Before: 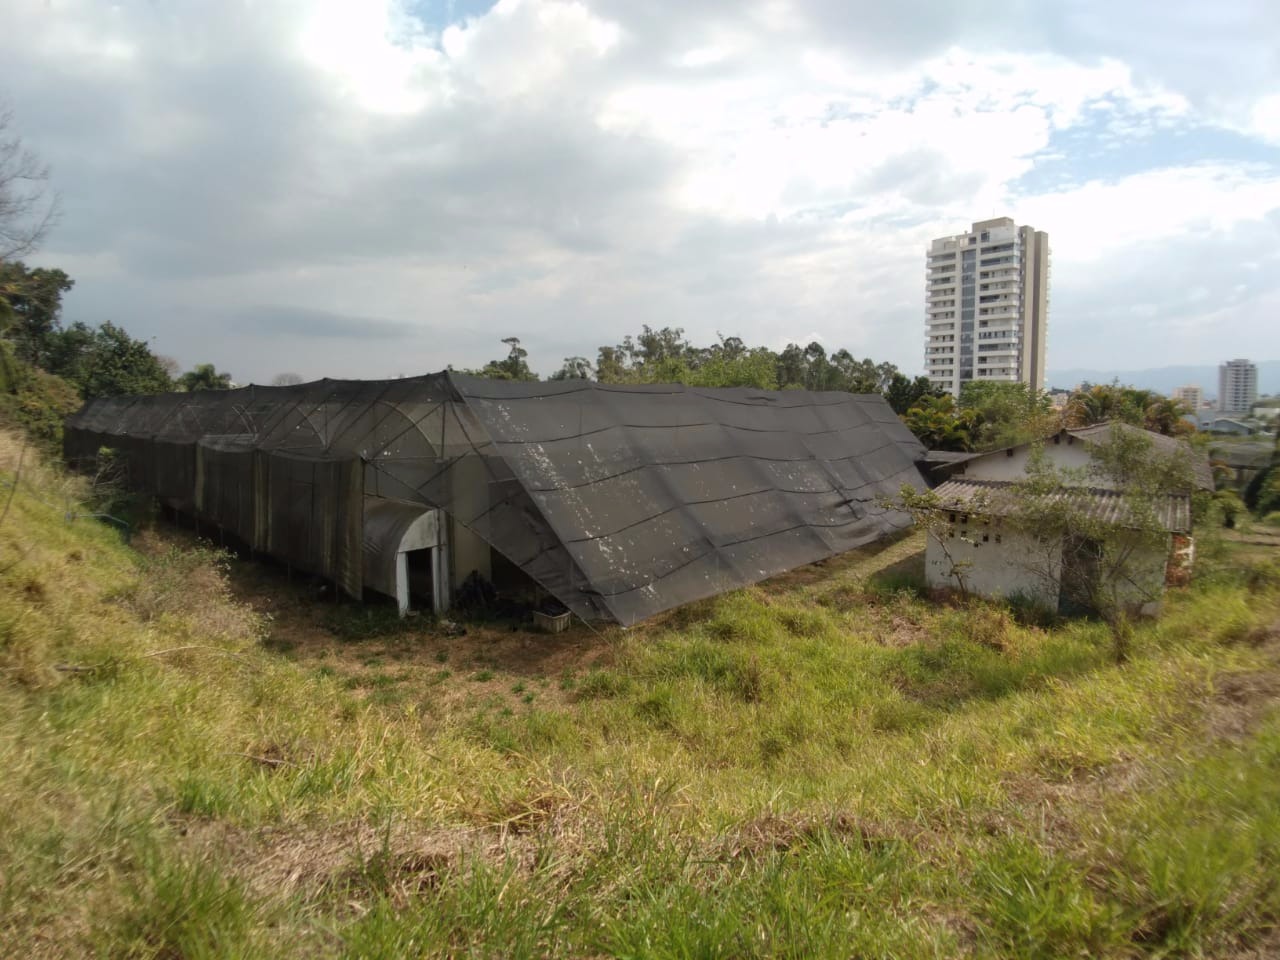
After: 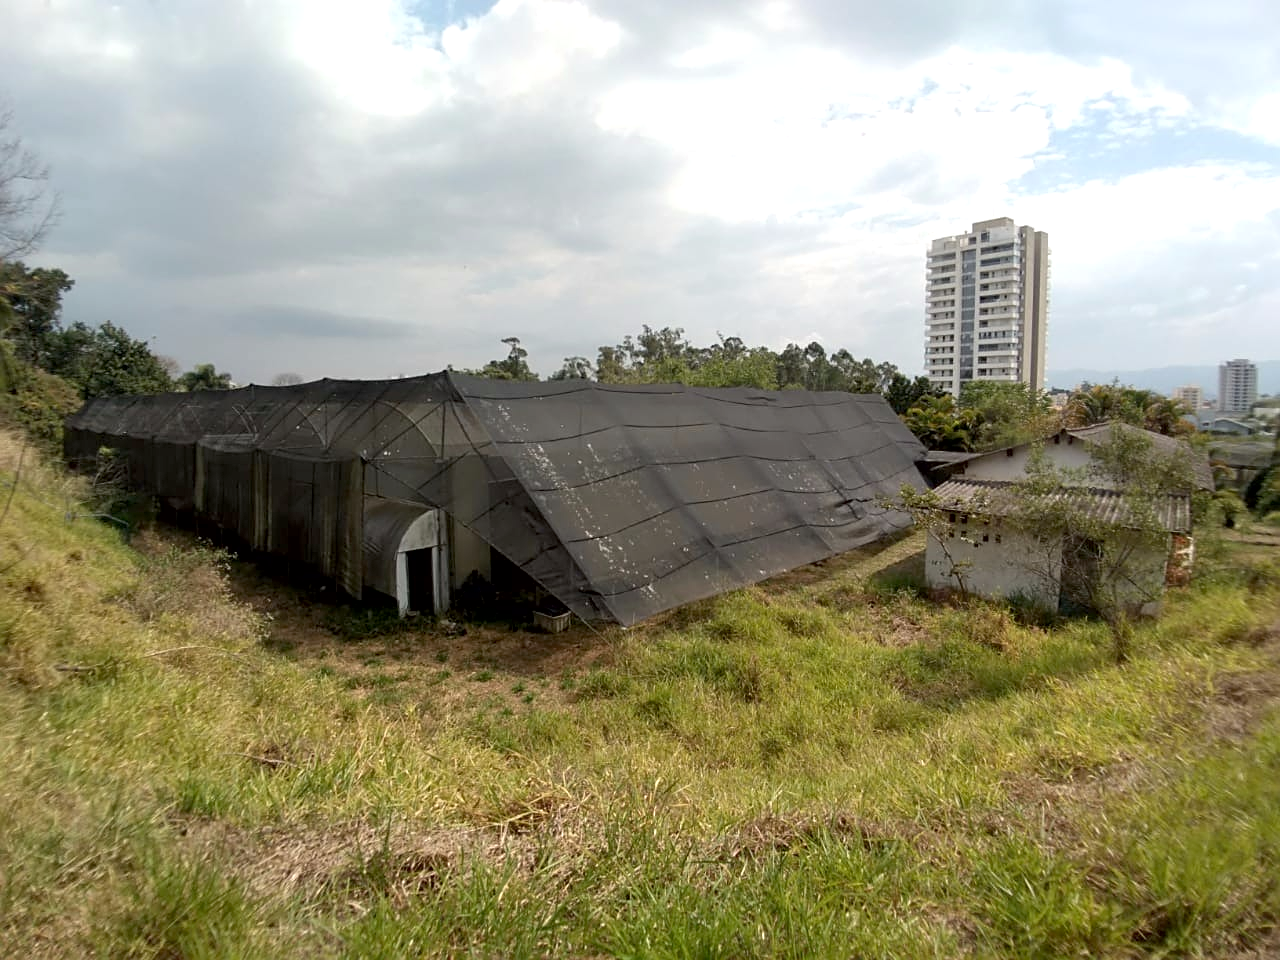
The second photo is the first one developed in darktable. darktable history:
sharpen: on, module defaults
exposure: black level correction 0.007, exposure 0.155 EV, compensate exposure bias true, compensate highlight preservation false
contrast brightness saturation: saturation -0.061
